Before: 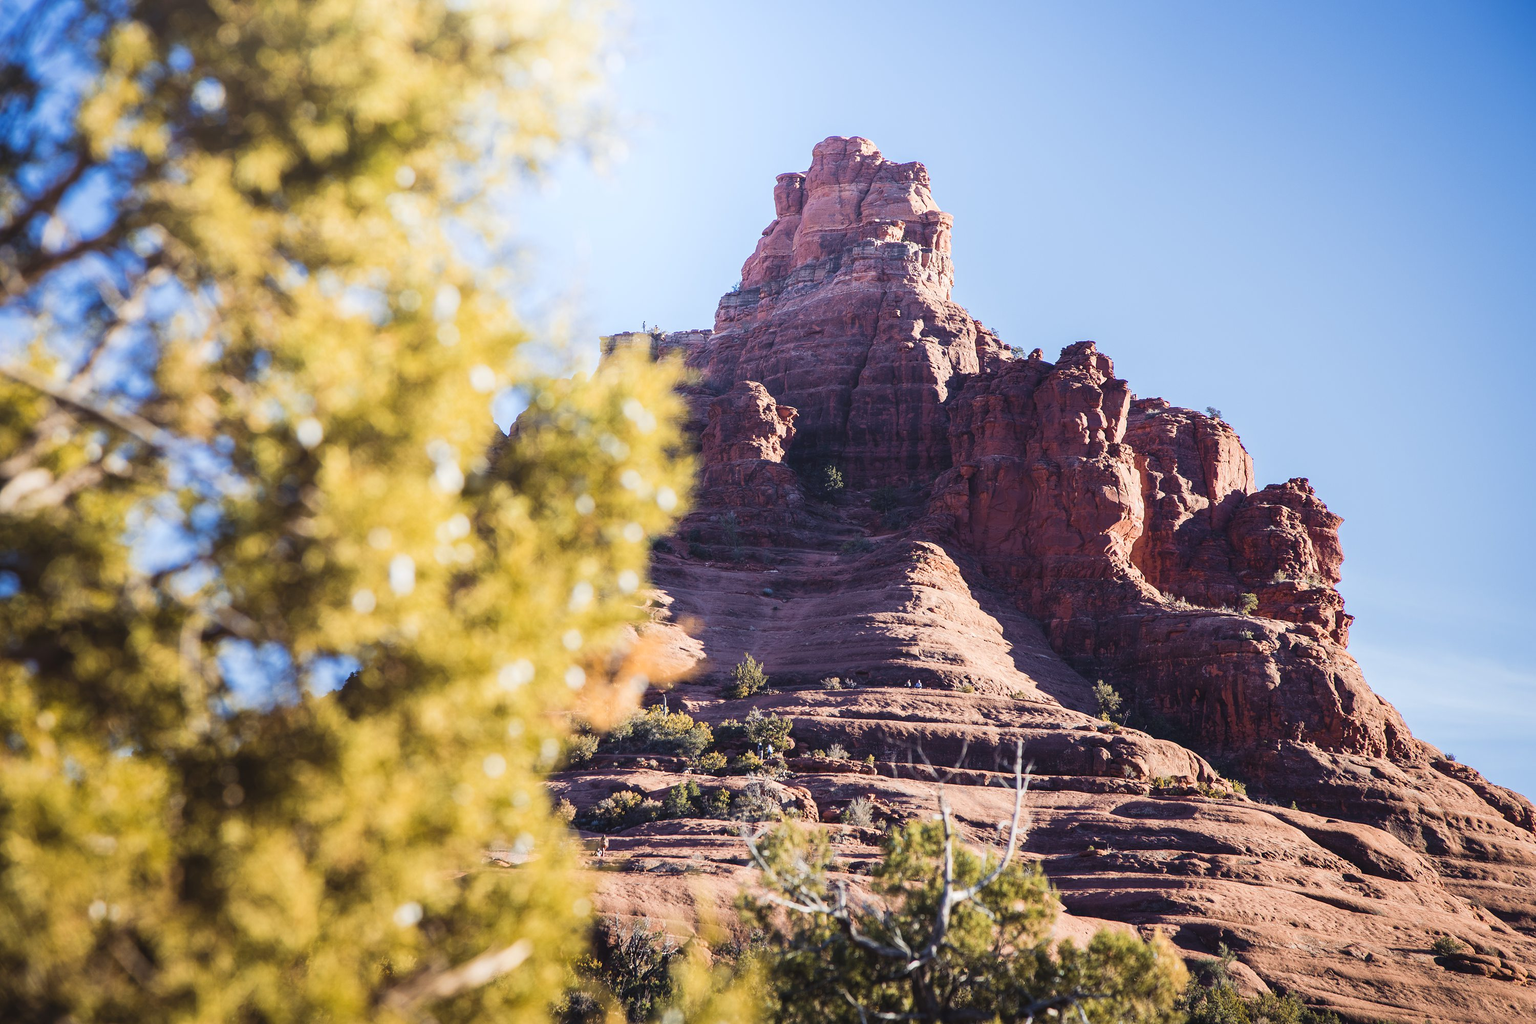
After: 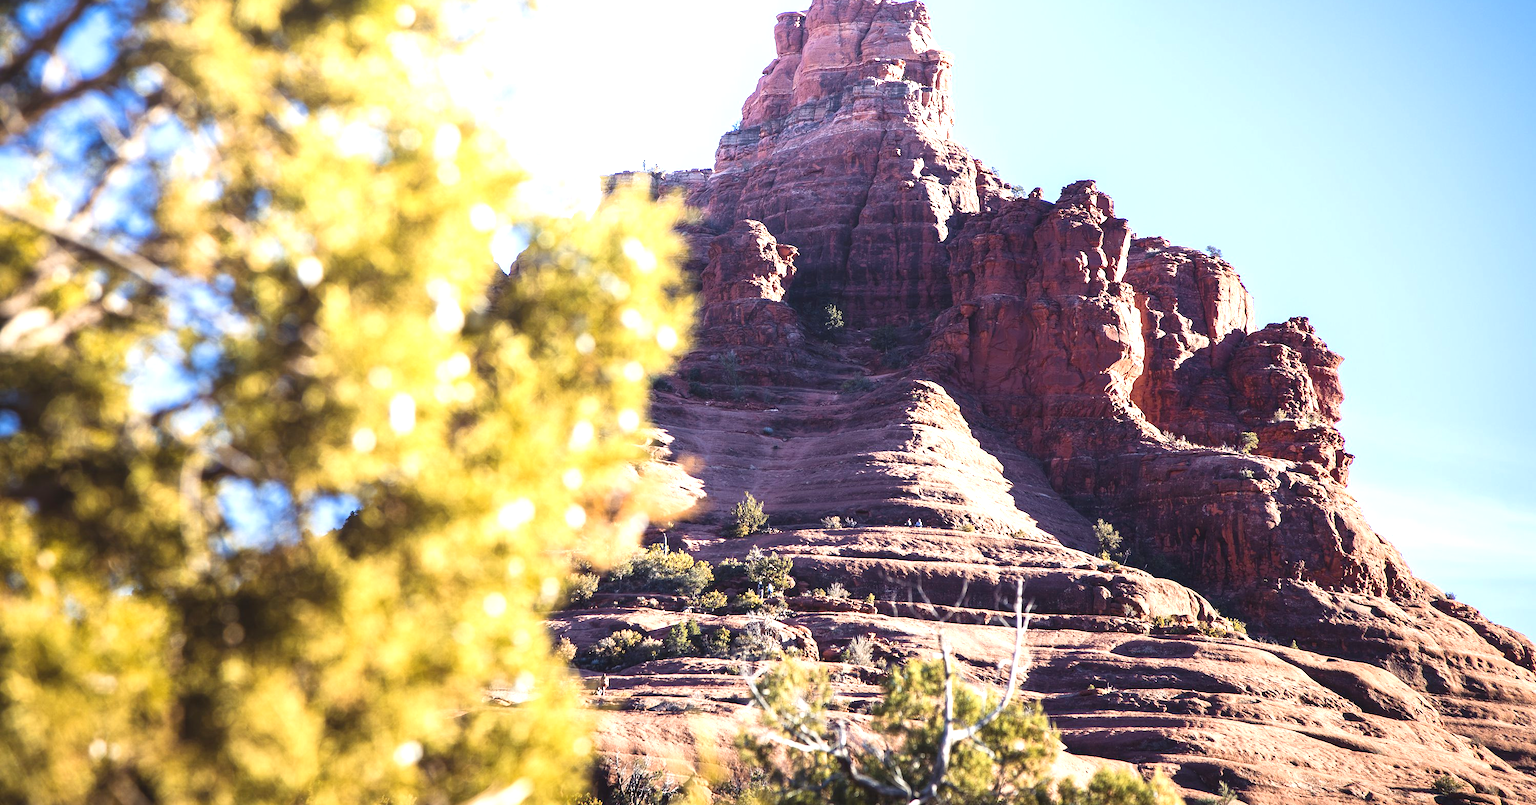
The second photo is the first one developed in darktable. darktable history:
contrast brightness saturation: contrast 0.03, brightness -0.04
exposure: exposure 0.766 EV, compensate highlight preservation false
crop and rotate: top 15.774%, bottom 5.506%
